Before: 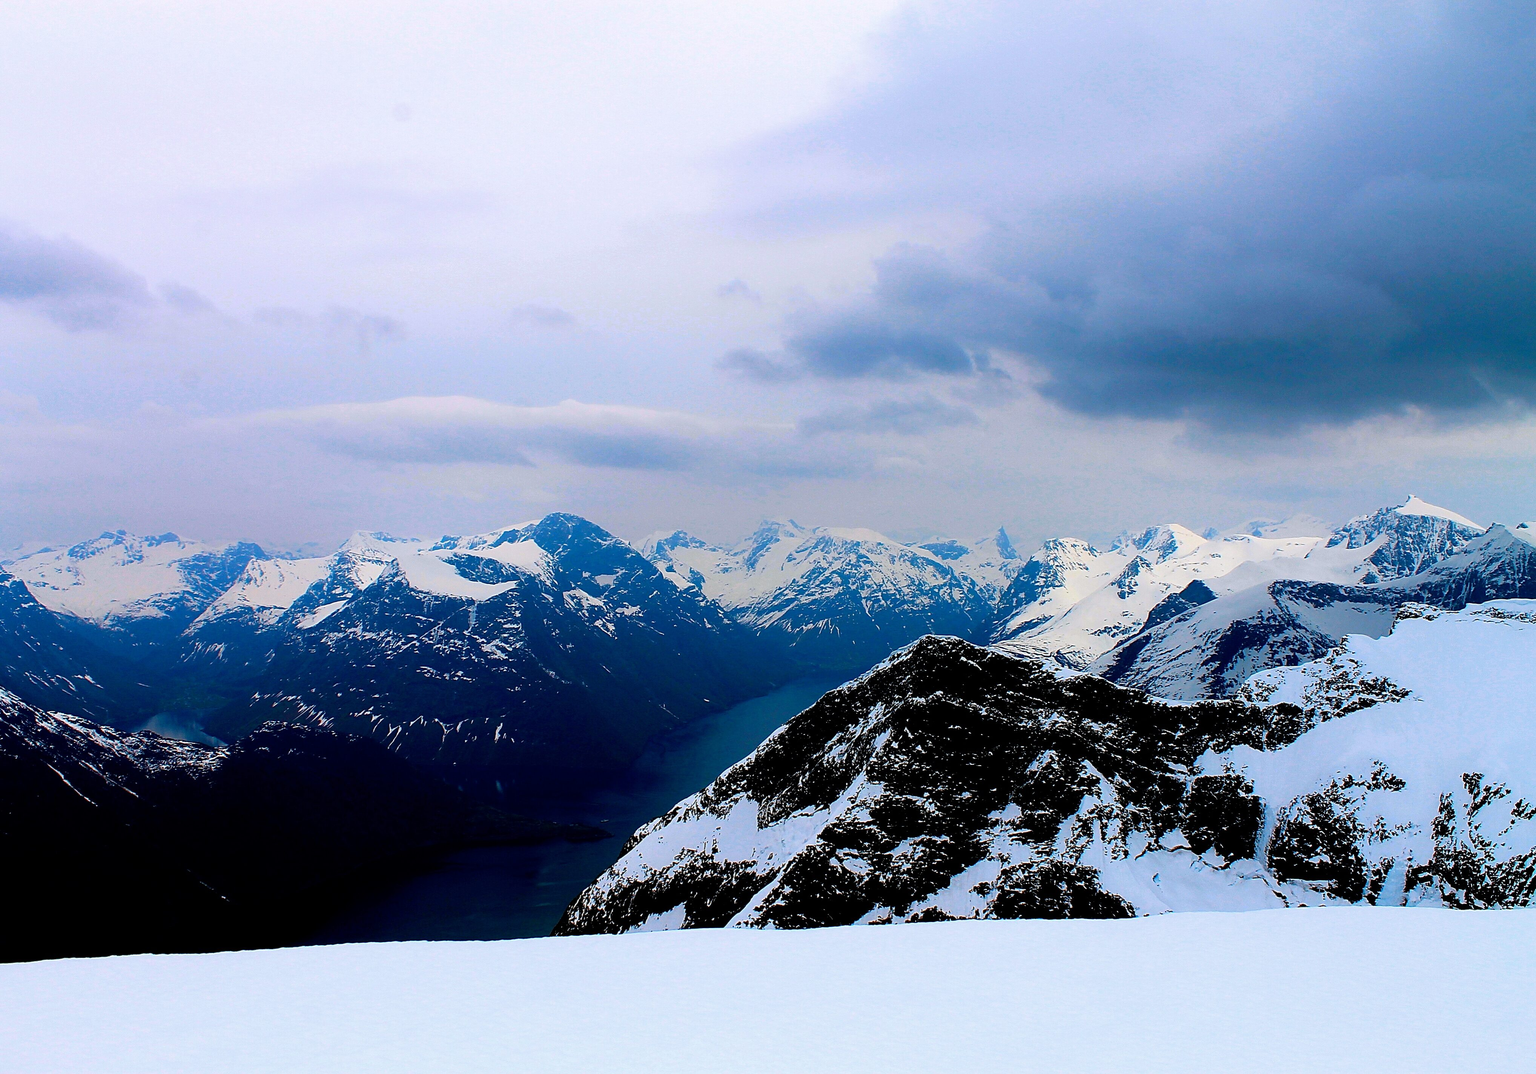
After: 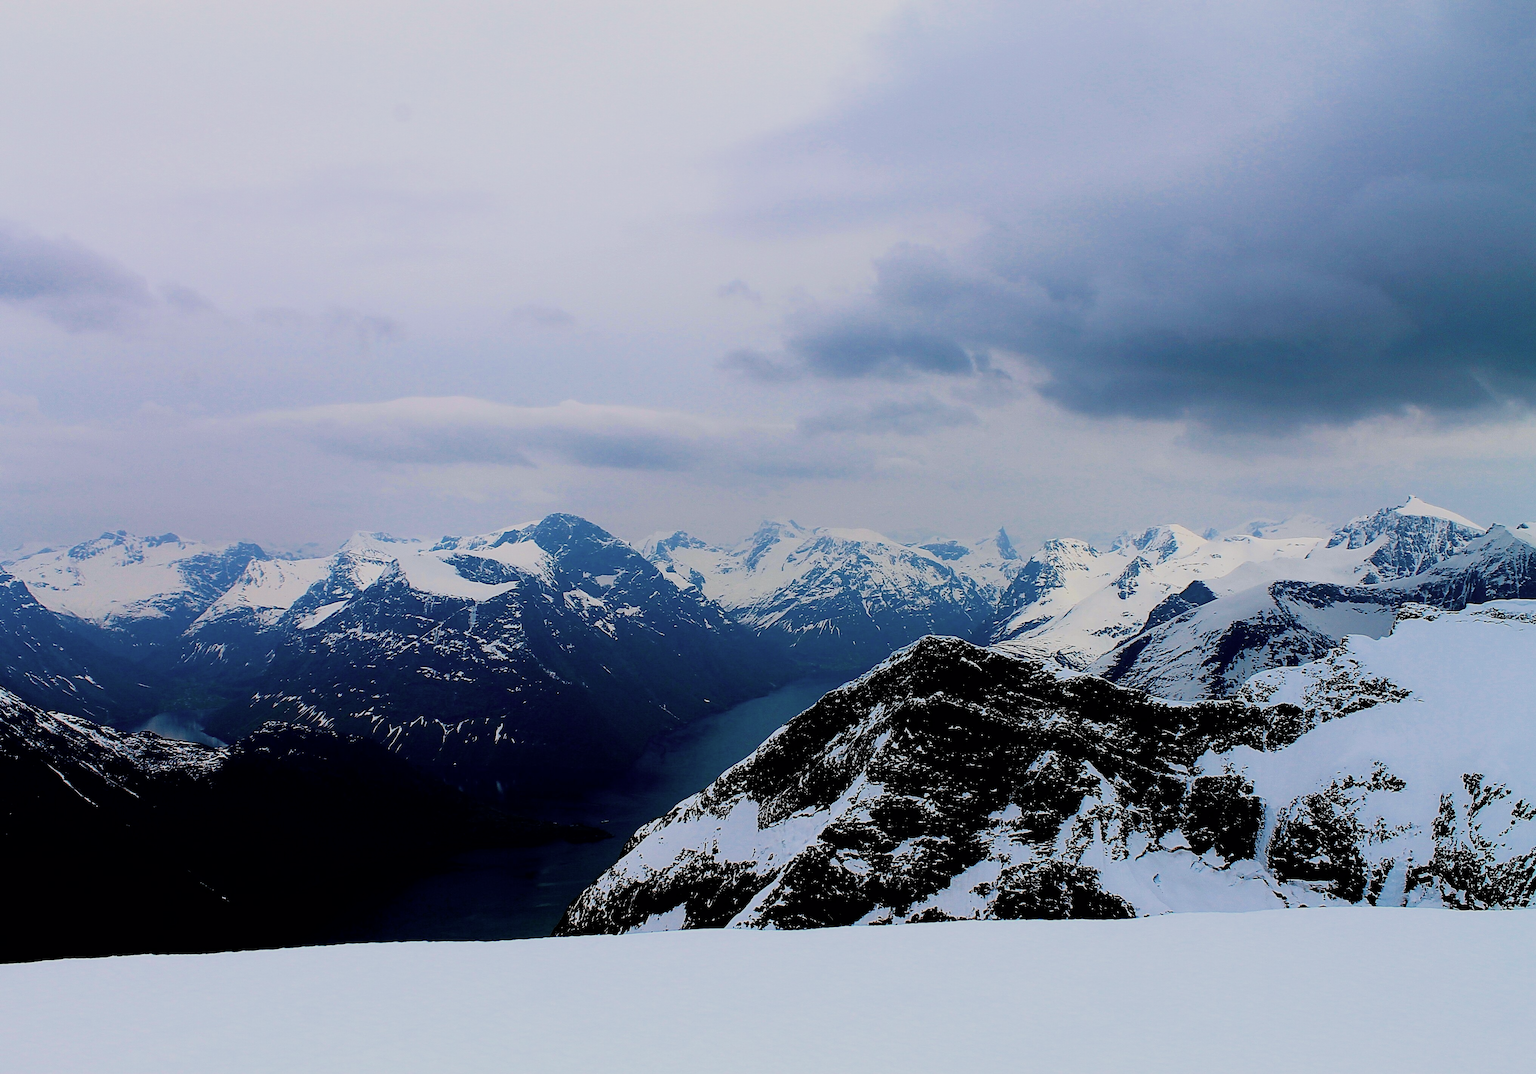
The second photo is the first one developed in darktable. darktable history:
contrast brightness saturation: contrast 0.06, brightness -0.01, saturation -0.23
filmic rgb: black relative exposure -7.65 EV, white relative exposure 4.56 EV, hardness 3.61, color science v6 (2022)
